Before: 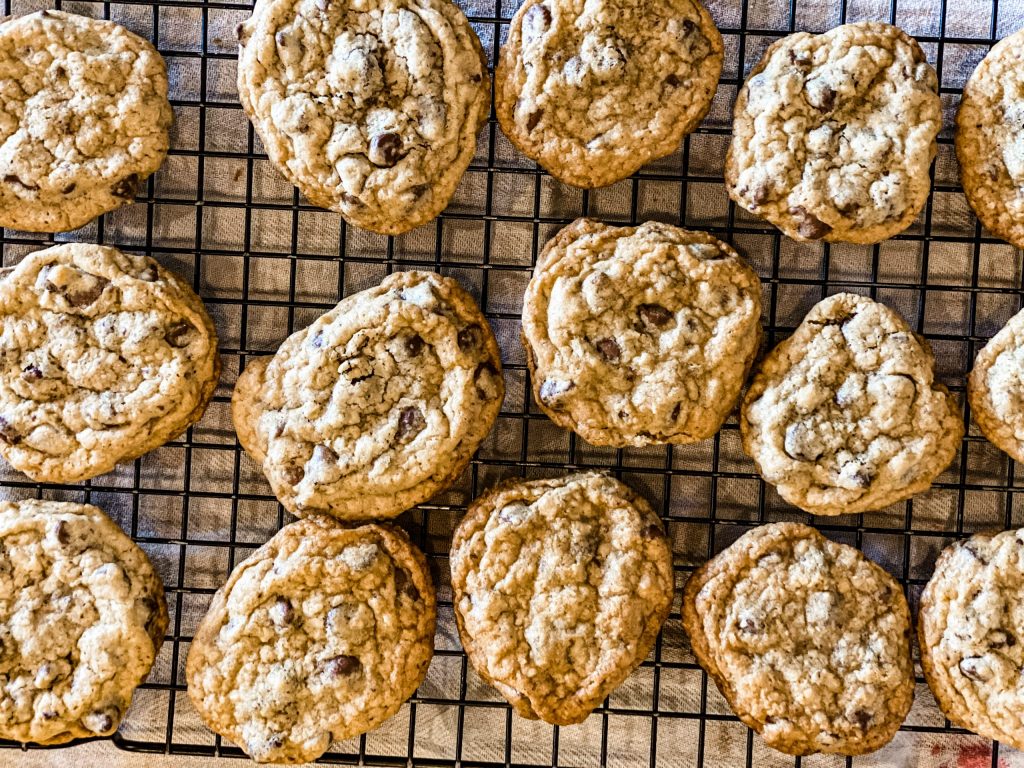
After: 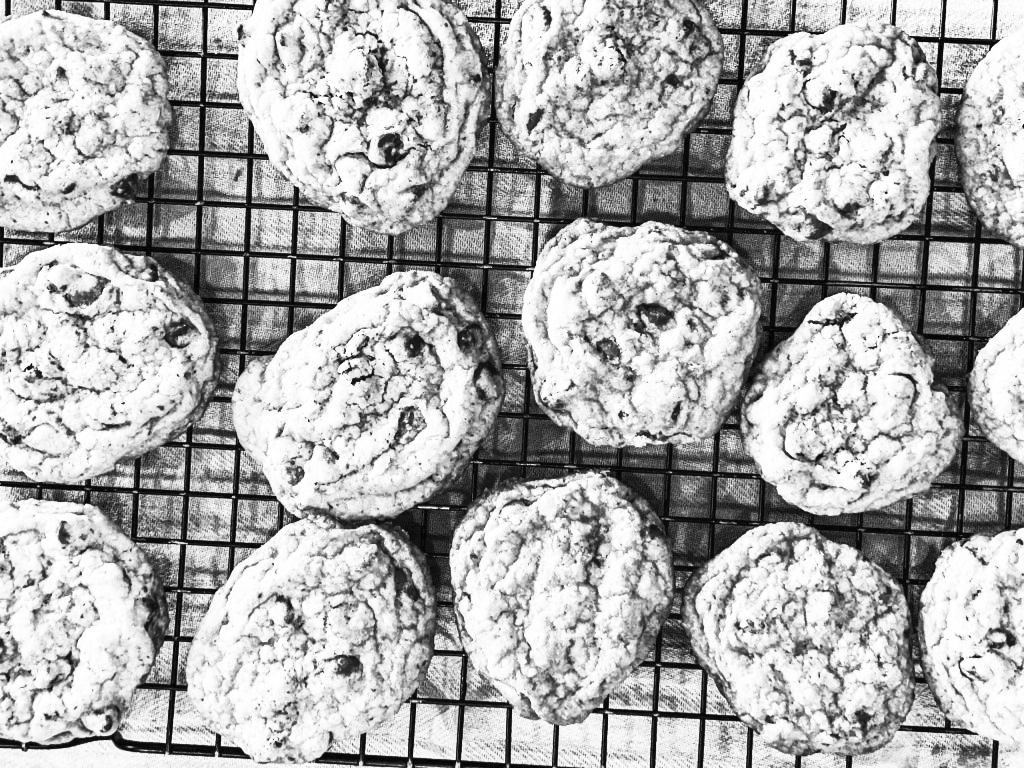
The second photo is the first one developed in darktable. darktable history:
white balance: emerald 1
contrast brightness saturation: contrast 0.53, brightness 0.47, saturation -1
